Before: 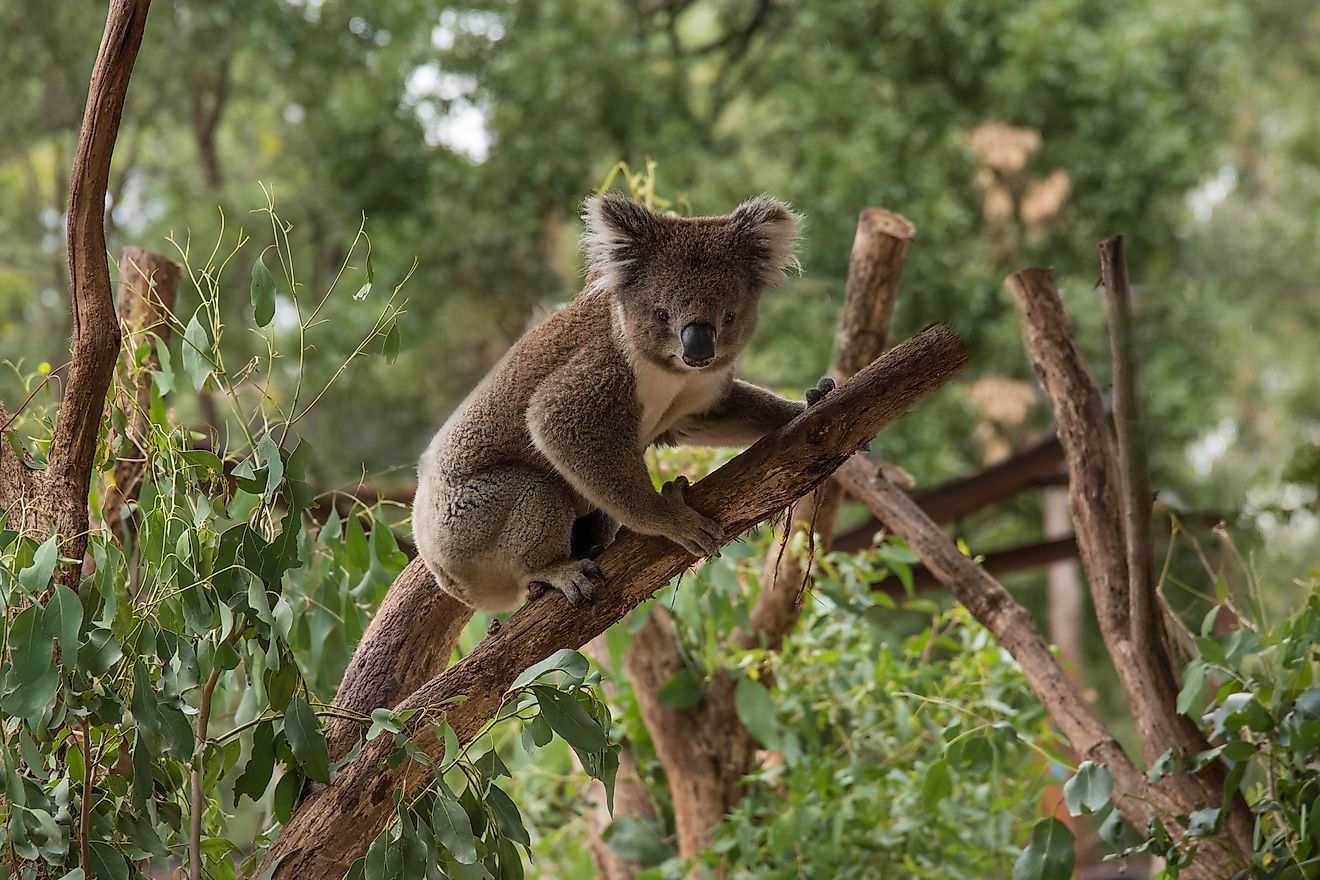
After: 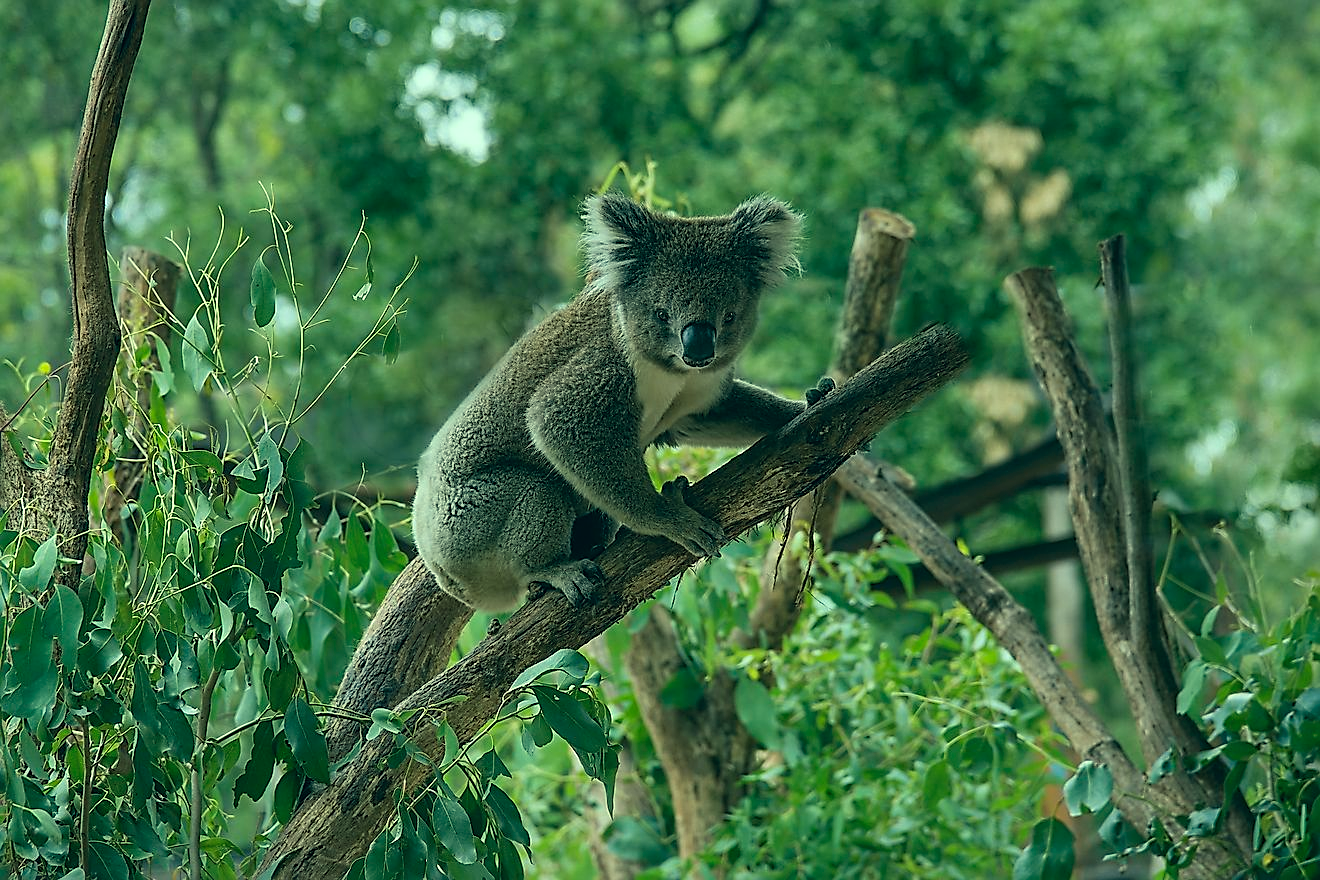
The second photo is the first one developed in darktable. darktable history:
sharpen: on, module defaults
color correction: highlights a* -19.51, highlights b* 9.8, shadows a* -20.44, shadows b* -10.77
